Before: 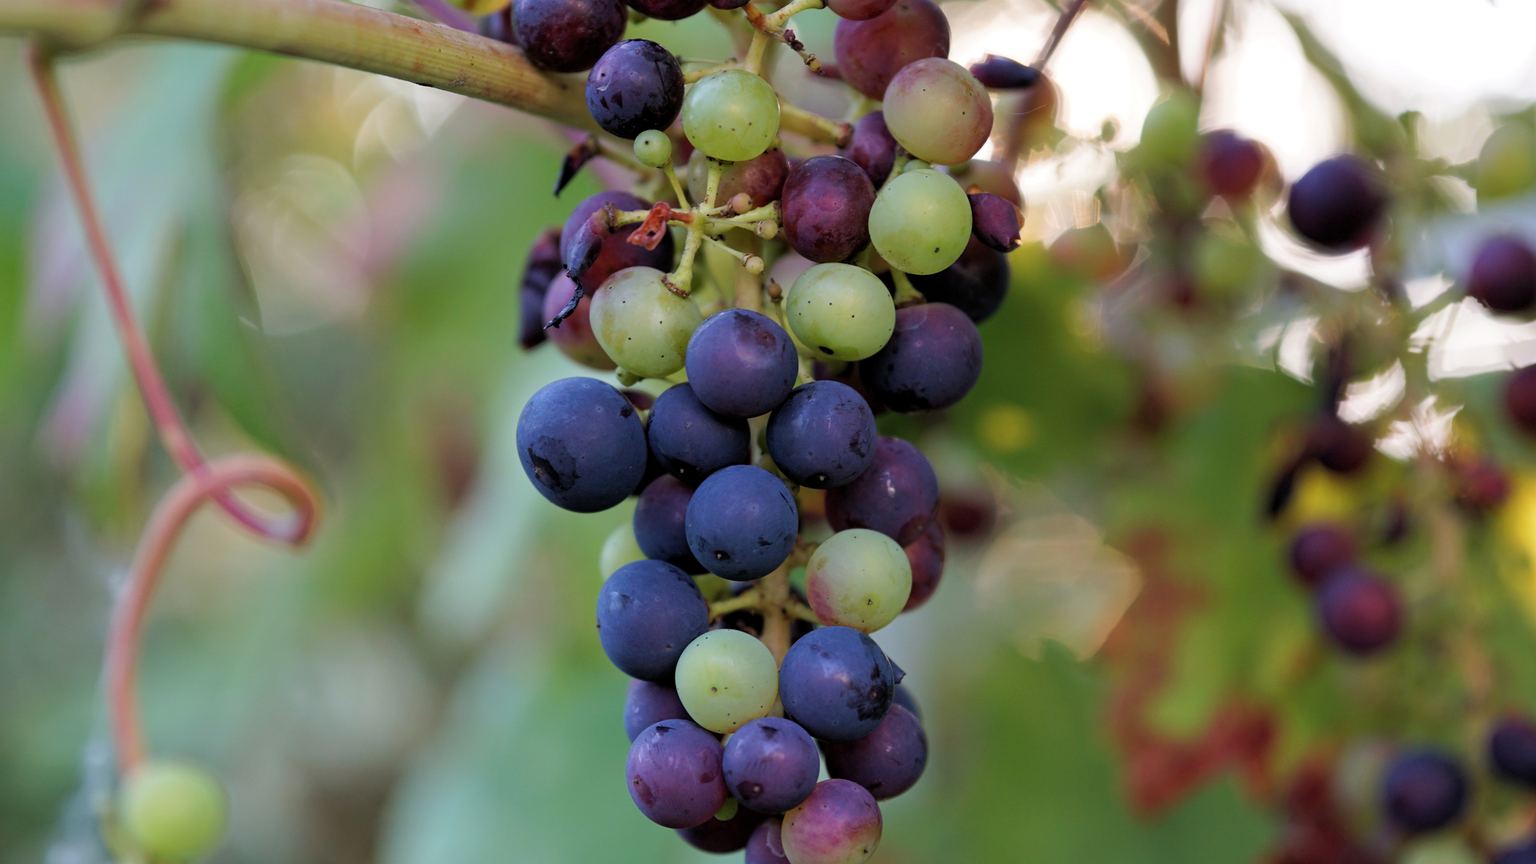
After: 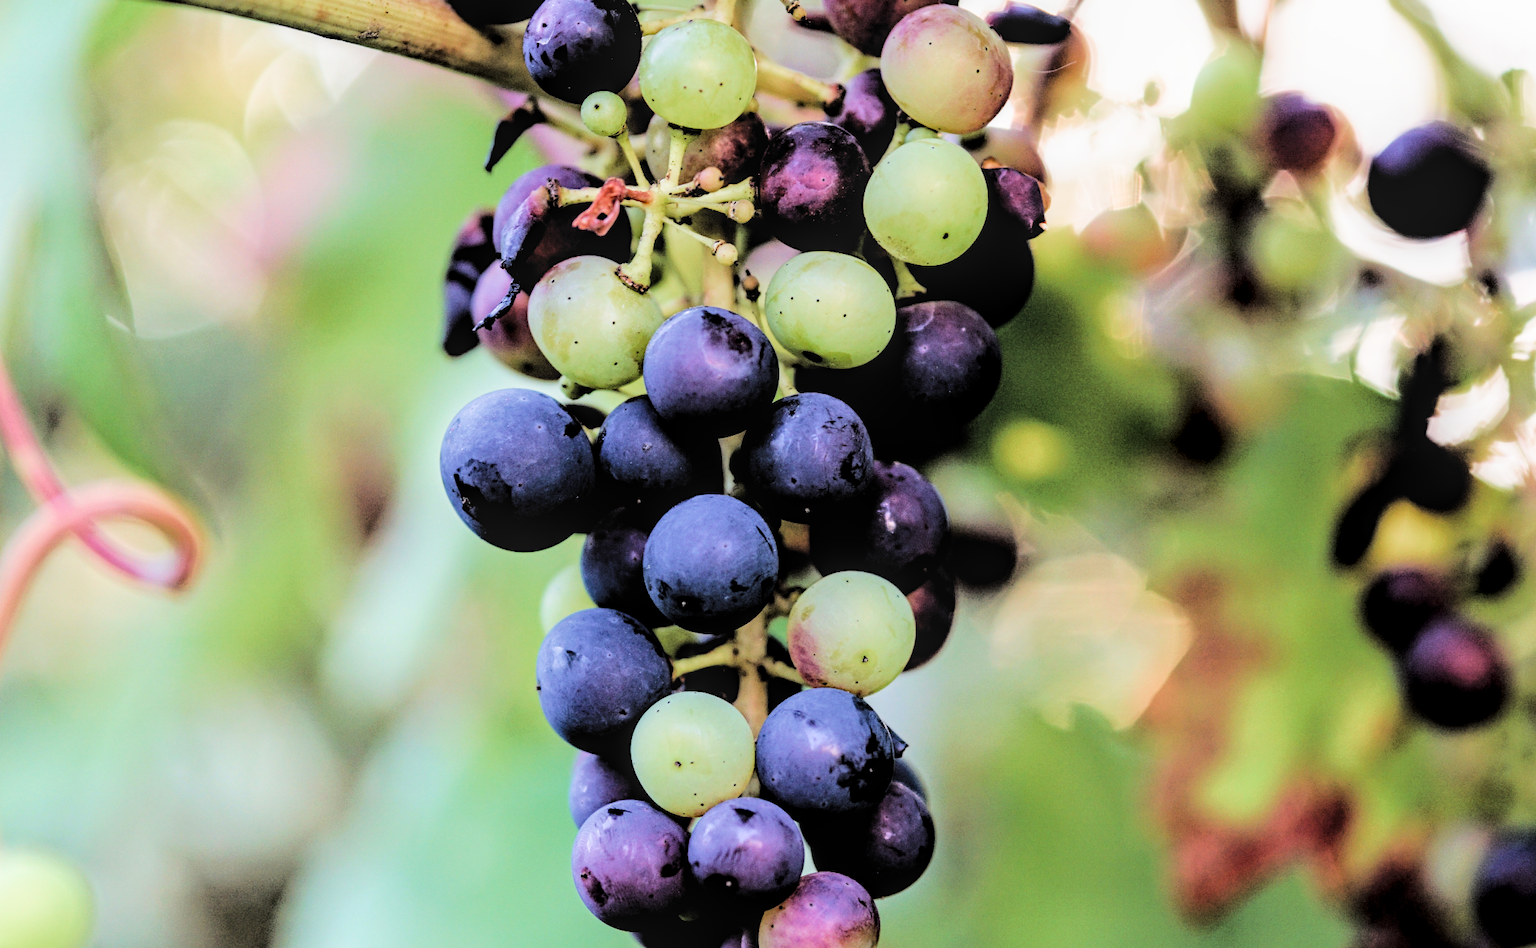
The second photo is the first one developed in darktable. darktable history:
crop: left 9.839%, top 6.258%, right 6.986%, bottom 2.437%
tone curve: curves: ch0 [(0, 0) (0.003, 0.002) (0.011, 0.008) (0.025, 0.016) (0.044, 0.026) (0.069, 0.04) (0.1, 0.061) (0.136, 0.104) (0.177, 0.15) (0.224, 0.22) (0.277, 0.307) (0.335, 0.399) (0.399, 0.492) (0.468, 0.575) (0.543, 0.638) (0.623, 0.701) (0.709, 0.778) (0.801, 0.85) (0.898, 0.934) (1, 1)], color space Lab, independent channels, preserve colors none
local contrast: on, module defaults
haze removal: compatibility mode true, adaptive false
tone equalizer: -8 EV -0.782 EV, -7 EV -0.725 EV, -6 EV -0.56 EV, -5 EV -0.408 EV, -3 EV 0.37 EV, -2 EV 0.6 EV, -1 EV 0.674 EV, +0 EV 0.733 EV, edges refinement/feathering 500, mask exposure compensation -1.57 EV, preserve details no
filmic rgb: black relative exposure -2.76 EV, white relative exposure 4.56 EV, hardness 1.74, contrast 1.267, color science v4 (2020)
exposure: black level correction 0, exposure 0.68 EV, compensate highlight preservation false
